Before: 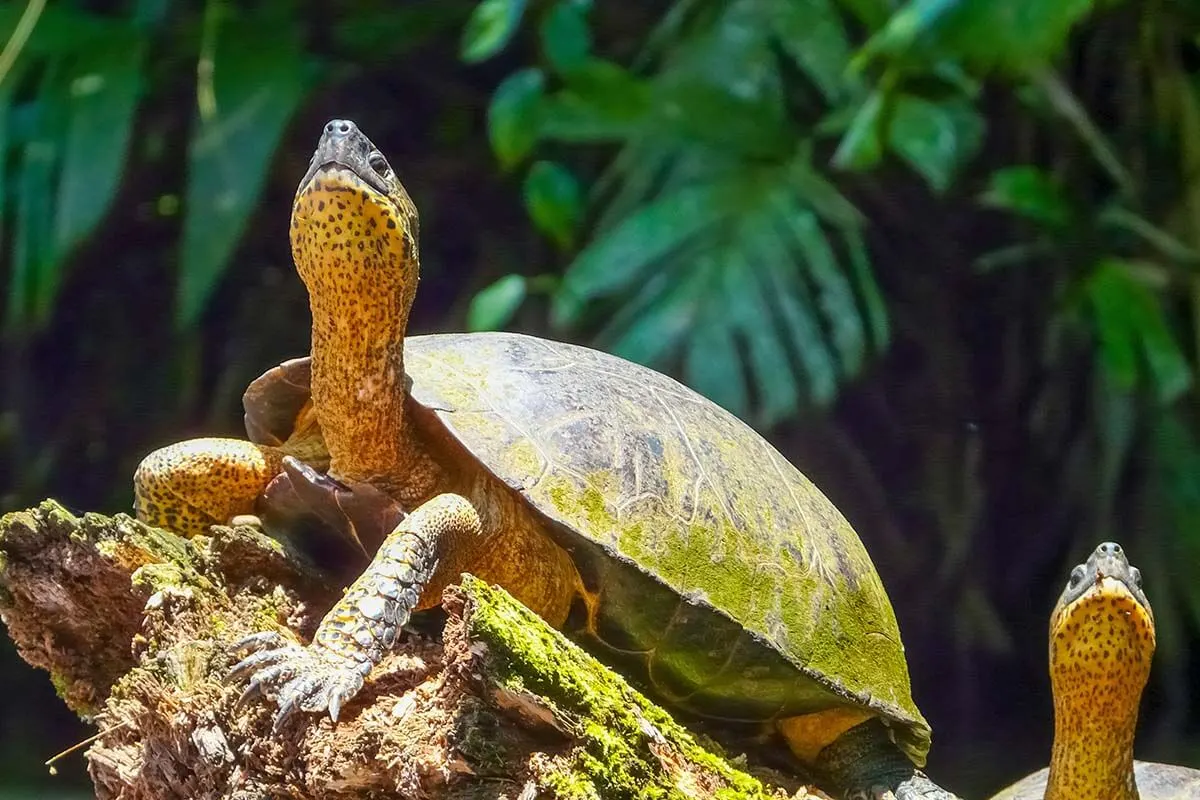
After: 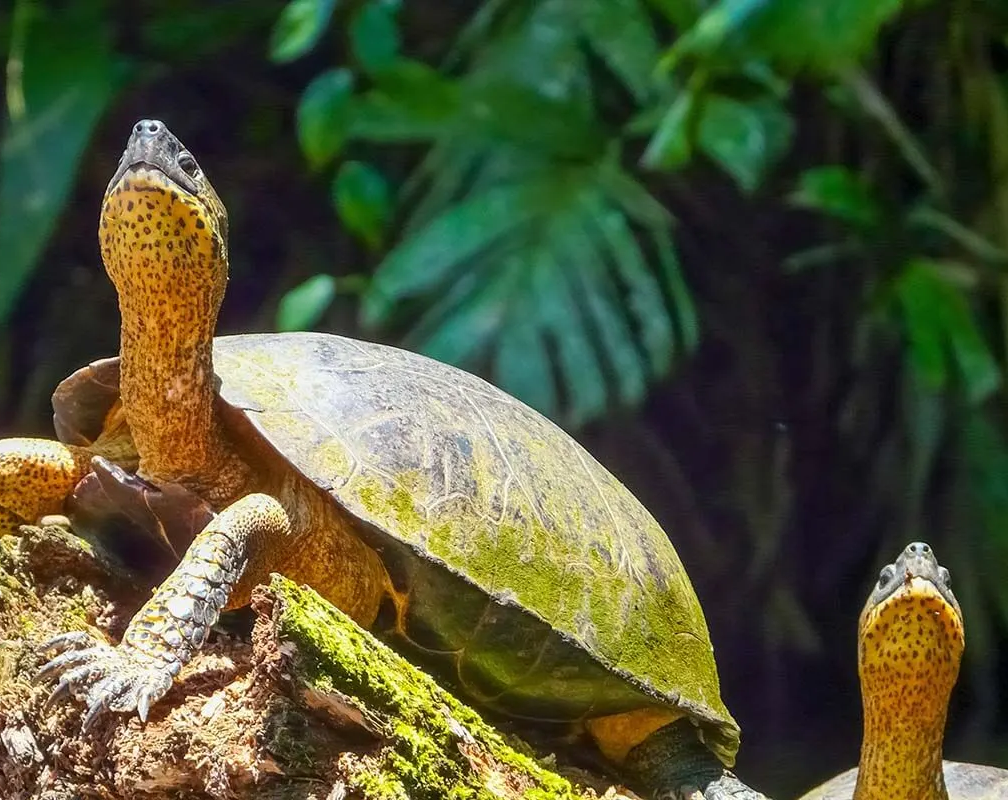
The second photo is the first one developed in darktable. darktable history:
crop: left 15.997%
